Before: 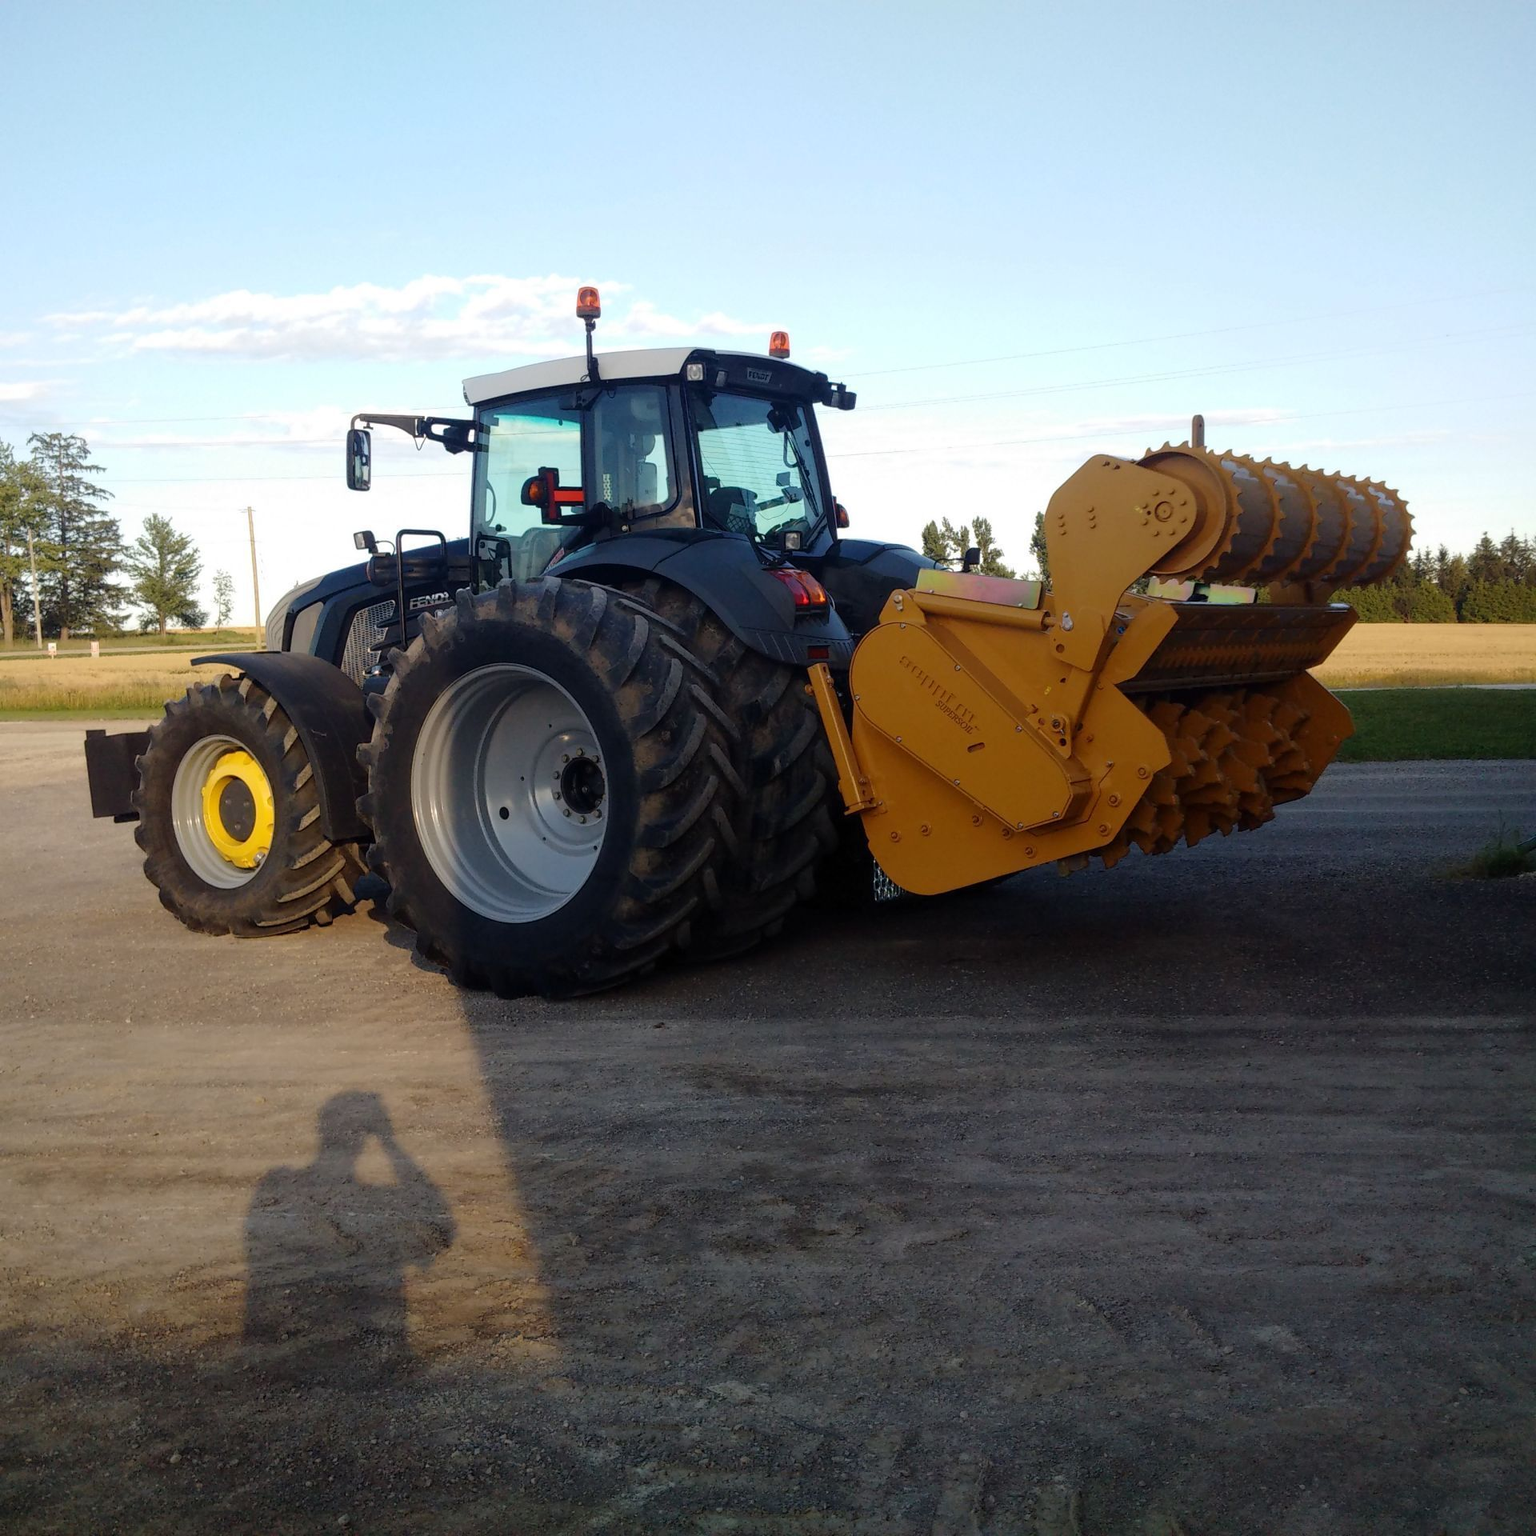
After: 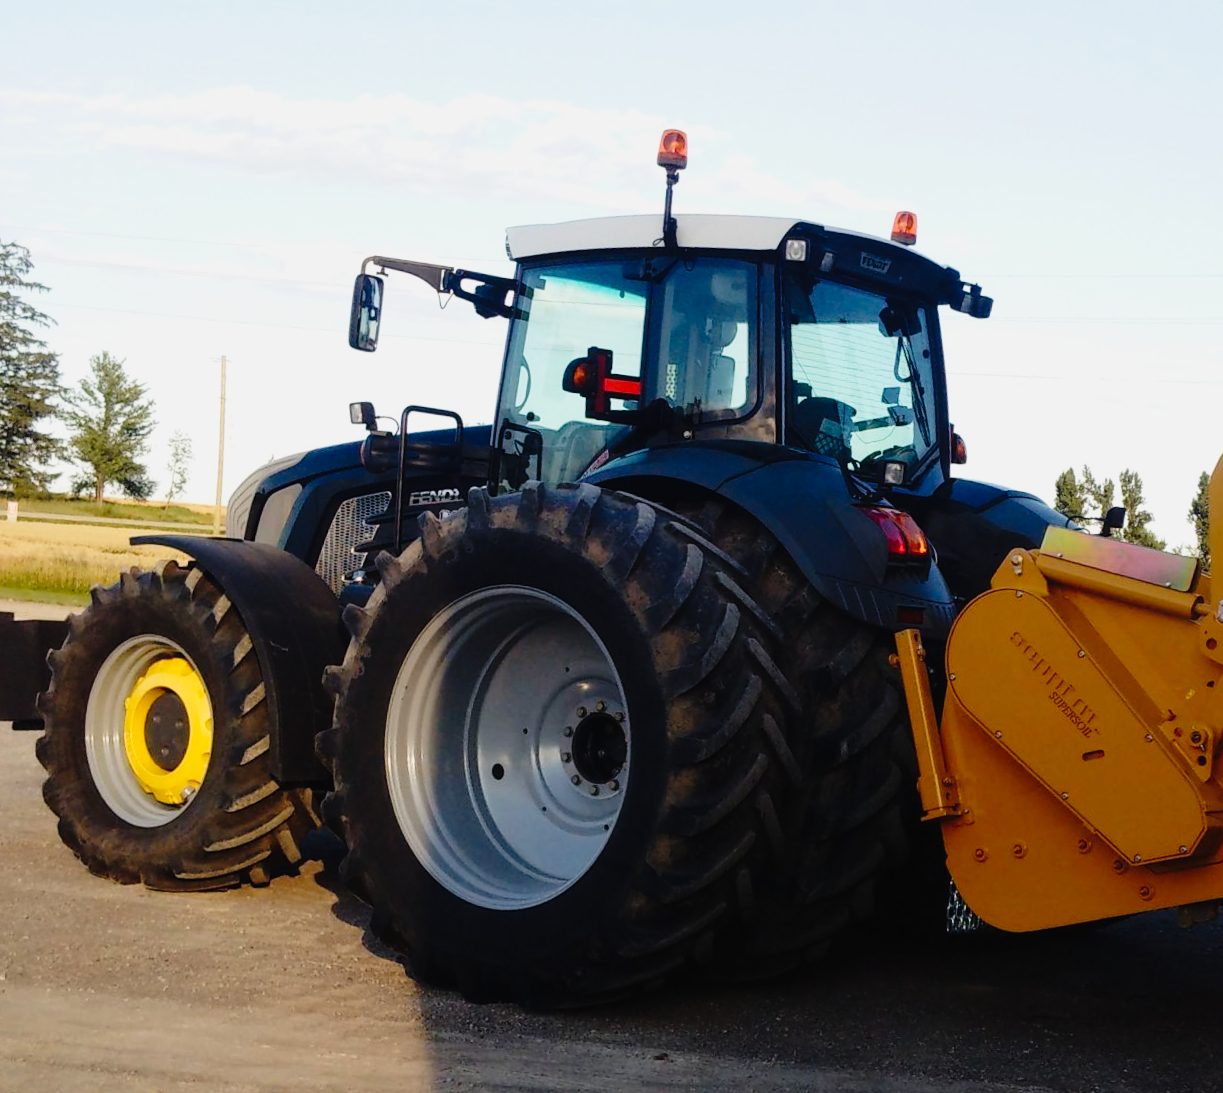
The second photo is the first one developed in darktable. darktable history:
crop and rotate: angle -6.36°, left 2.161%, top 6.768%, right 27.445%, bottom 30.333%
tone curve: curves: ch0 [(0, 0.014) (0.17, 0.099) (0.398, 0.423) (0.728, 0.808) (0.877, 0.91) (0.99, 0.955)]; ch1 [(0, 0) (0.377, 0.325) (0.493, 0.491) (0.505, 0.504) (0.515, 0.515) (0.554, 0.575) (0.623, 0.643) (0.701, 0.718) (1, 1)]; ch2 [(0, 0) (0.423, 0.453) (0.481, 0.485) (0.501, 0.501) (0.531, 0.527) (0.586, 0.597) (0.663, 0.706) (0.717, 0.753) (1, 0.991)], preserve colors none
